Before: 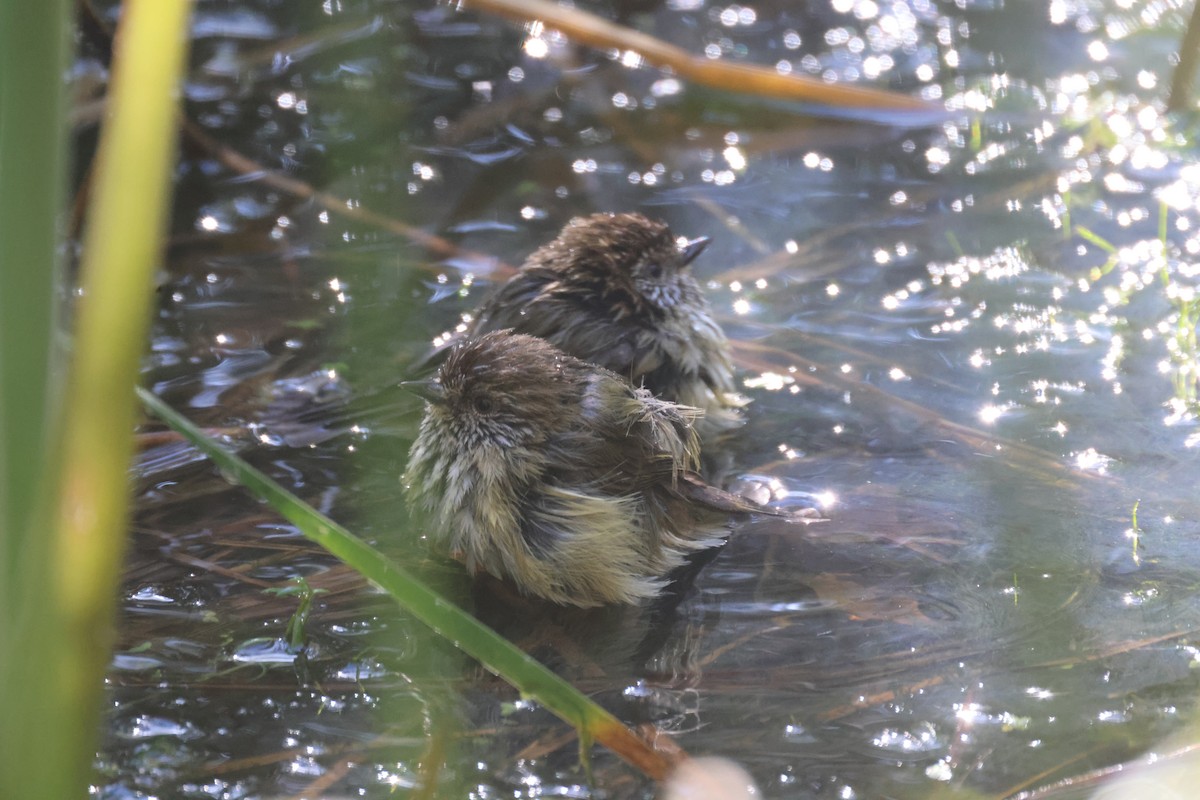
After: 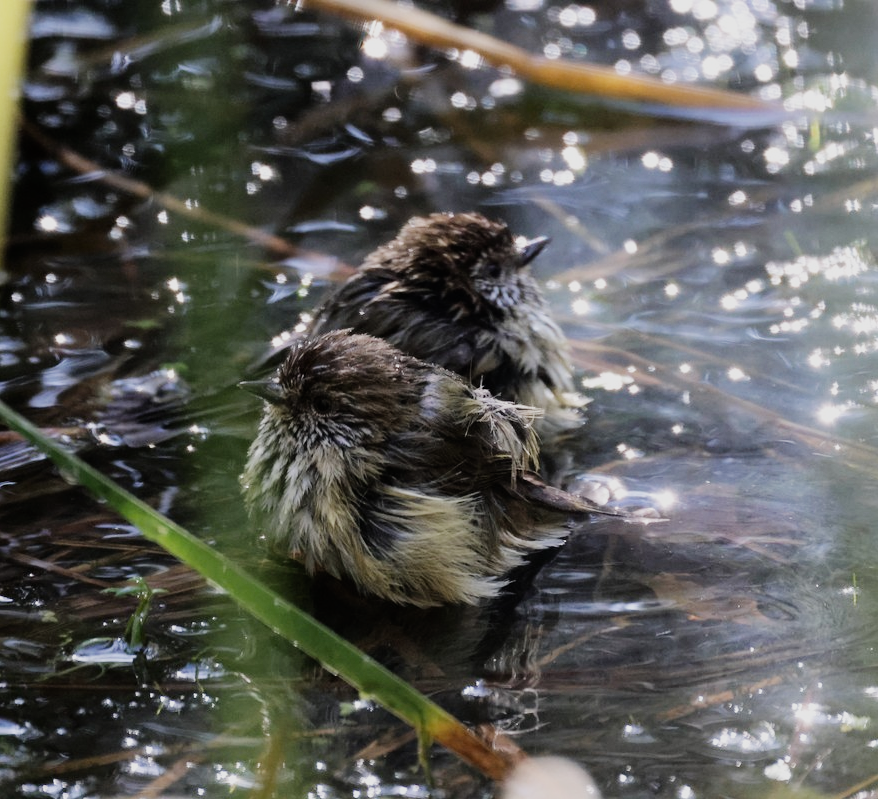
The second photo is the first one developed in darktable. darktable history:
filmic rgb: middle gray luminance 29%, black relative exposure -10.3 EV, white relative exposure 5.5 EV, threshold 6 EV, target black luminance 0%, hardness 3.95, latitude 2.04%, contrast 1.132, highlights saturation mix 5%, shadows ↔ highlights balance 15.11%, preserve chrominance no, color science v3 (2019), use custom middle-gray values true, iterations of high-quality reconstruction 0, enable highlight reconstruction true
crop: left 13.443%, right 13.31%
tone equalizer: -8 EV -1.08 EV, -7 EV -1.01 EV, -6 EV -0.867 EV, -5 EV -0.578 EV, -3 EV 0.578 EV, -2 EV 0.867 EV, -1 EV 1.01 EV, +0 EV 1.08 EV, edges refinement/feathering 500, mask exposure compensation -1.57 EV, preserve details no
